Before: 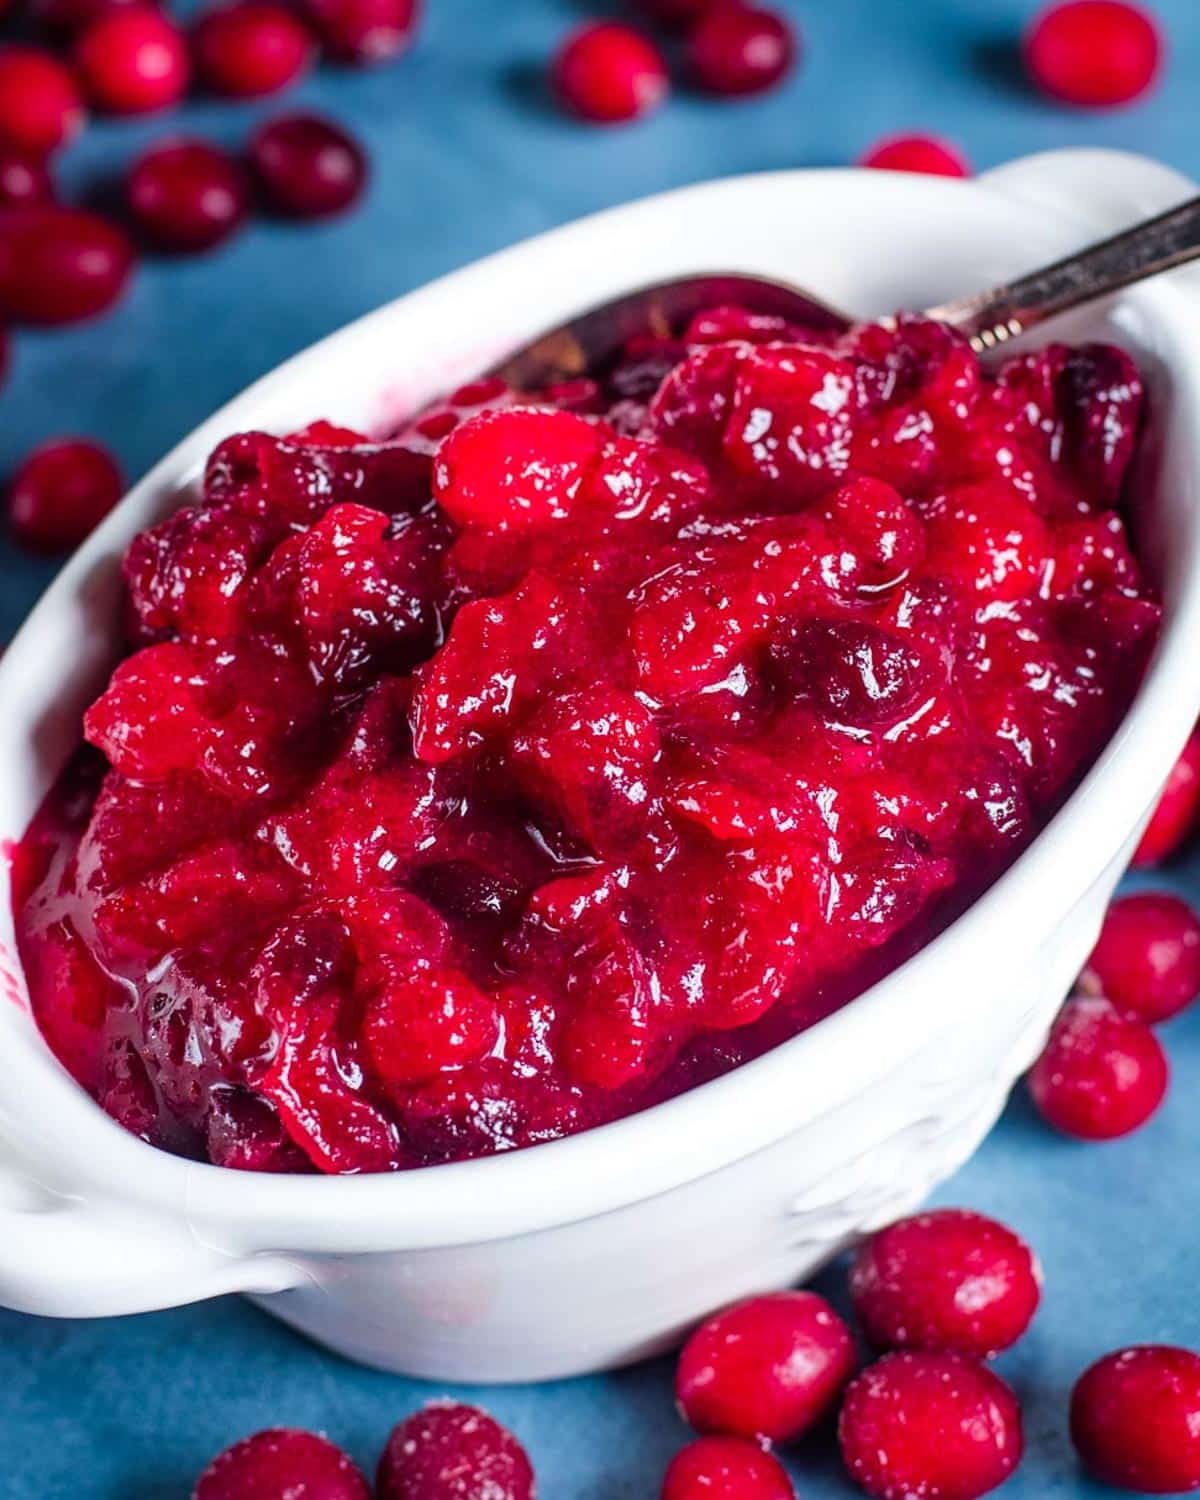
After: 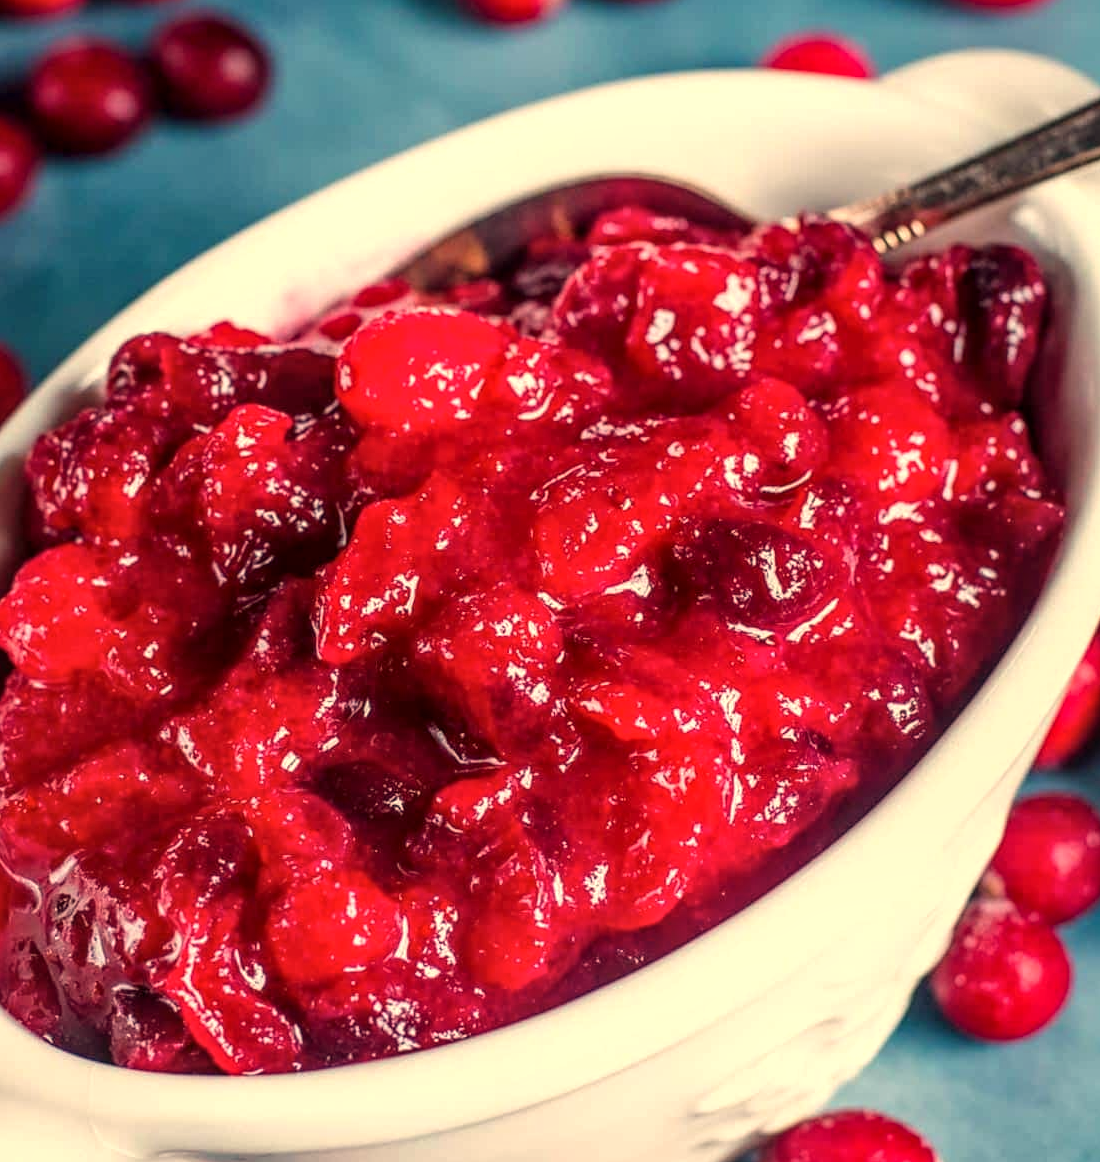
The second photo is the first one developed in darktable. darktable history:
white balance: red 1.138, green 0.996, blue 0.812
crop: left 8.155%, top 6.611%, bottom 15.385%
local contrast: on, module defaults
